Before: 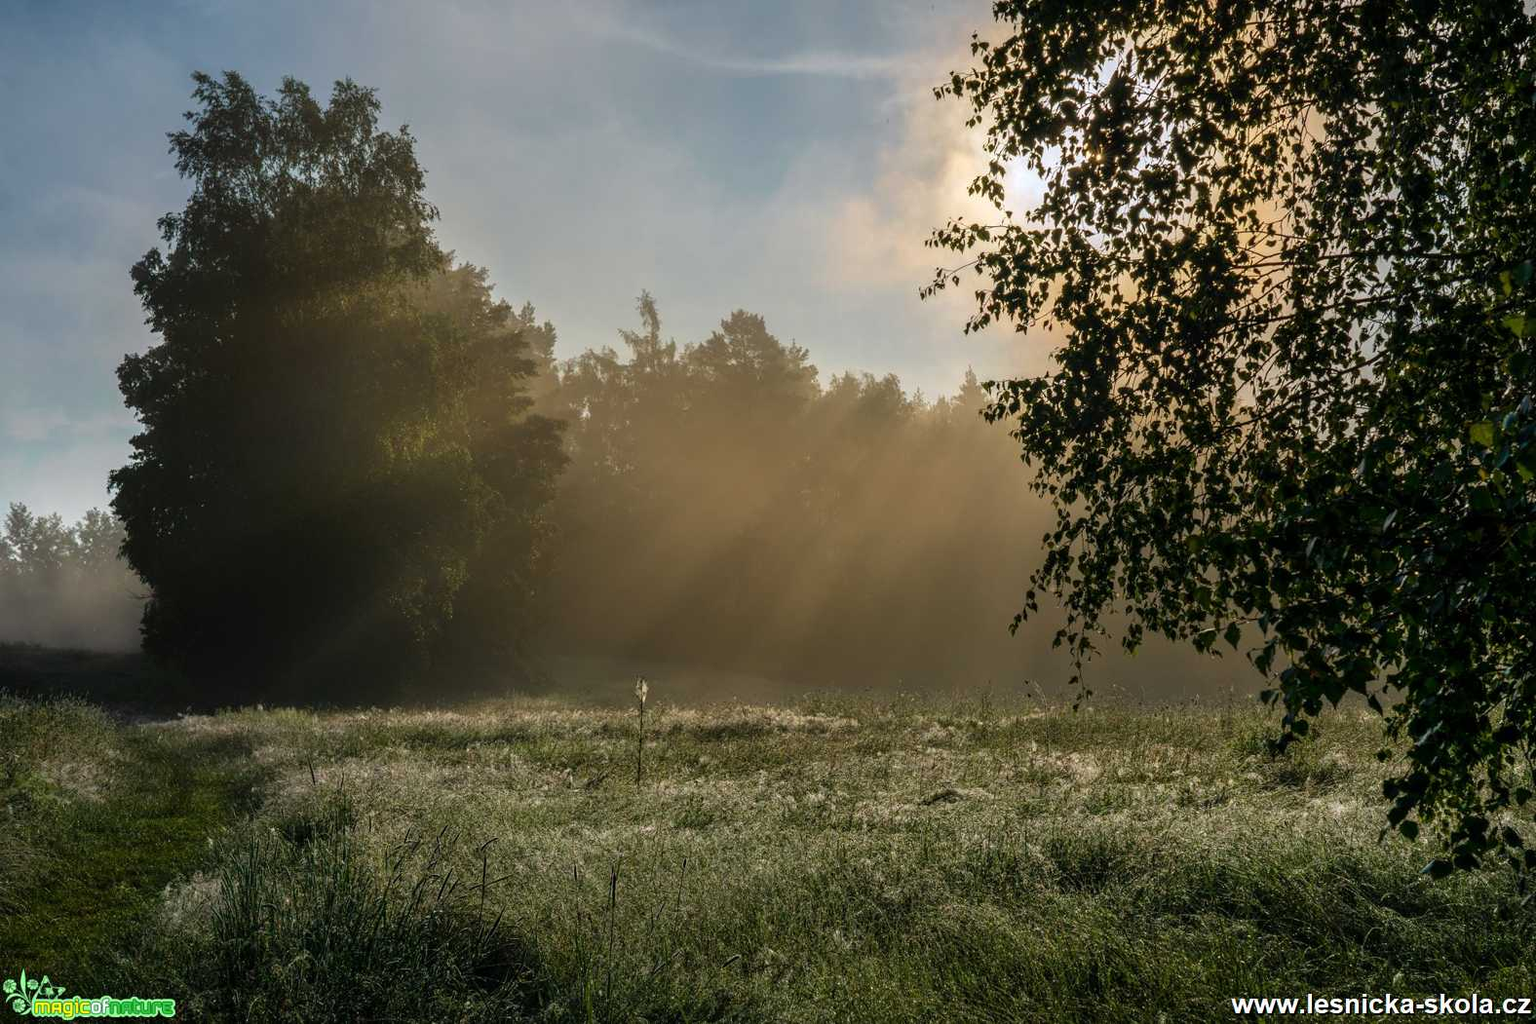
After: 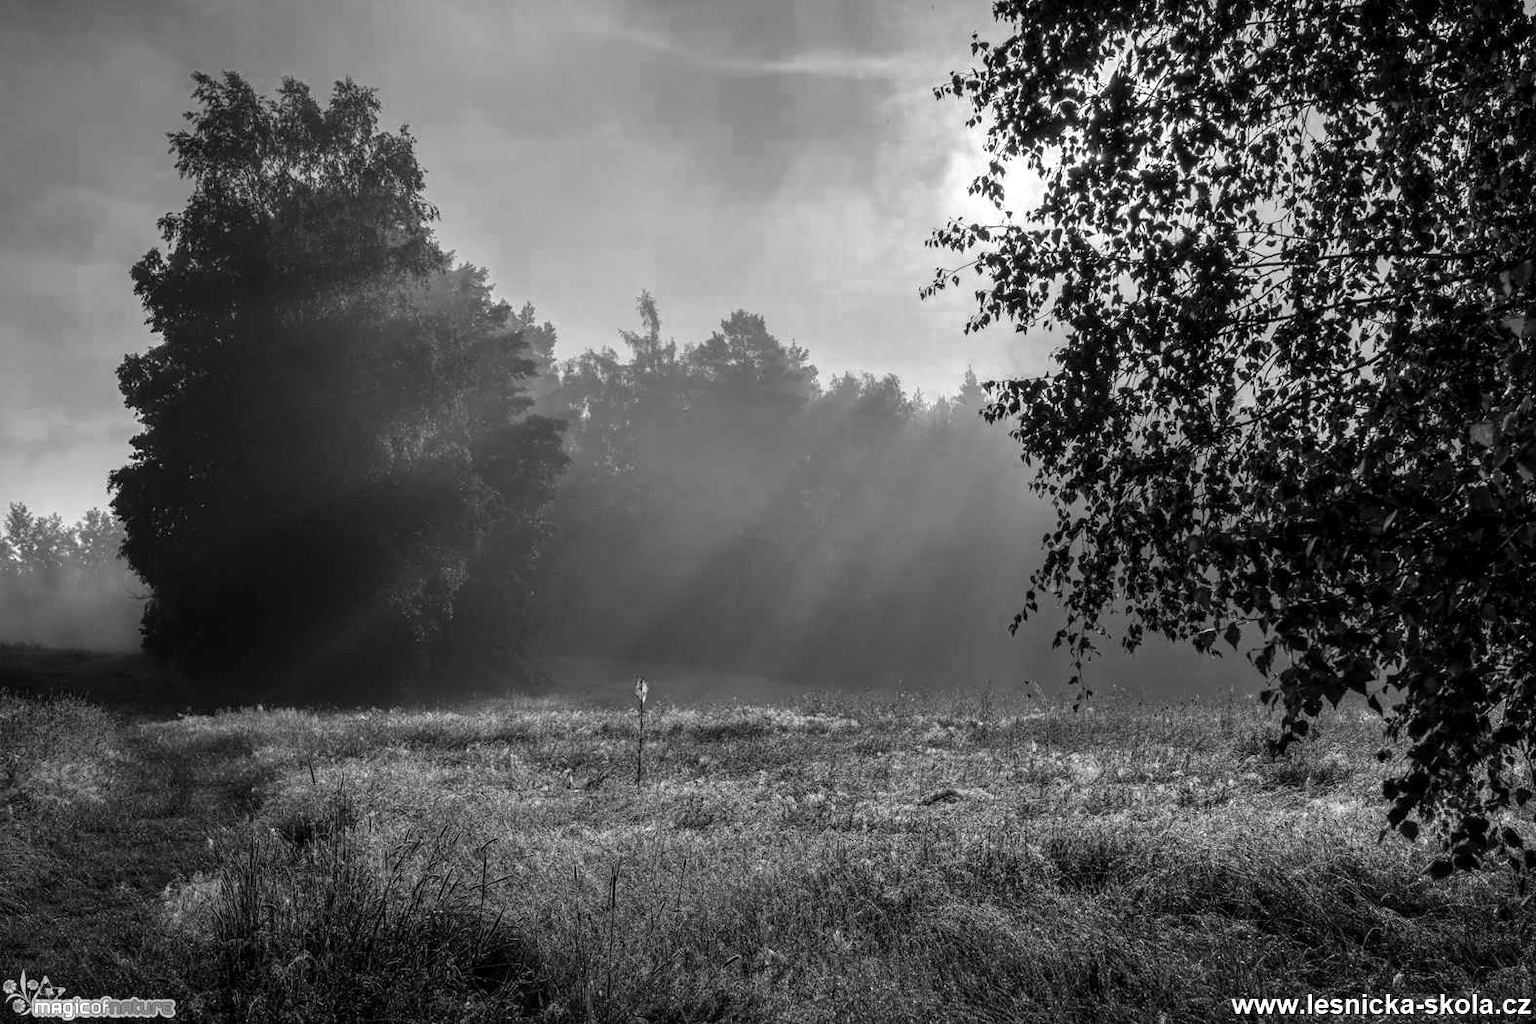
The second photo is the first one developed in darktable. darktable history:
color zones: curves: ch0 [(0.002, 0.593) (0.143, 0.417) (0.285, 0.541) (0.455, 0.289) (0.608, 0.327) (0.727, 0.283) (0.869, 0.571) (1, 0.603)]; ch1 [(0, 0) (0.143, 0) (0.286, 0) (0.429, 0) (0.571, 0) (0.714, 0) (0.857, 0)]
exposure: exposure 0.195 EV, compensate exposure bias true, compensate highlight preservation false
local contrast: highlights 103%, shadows 102%, detail 119%, midtone range 0.2
